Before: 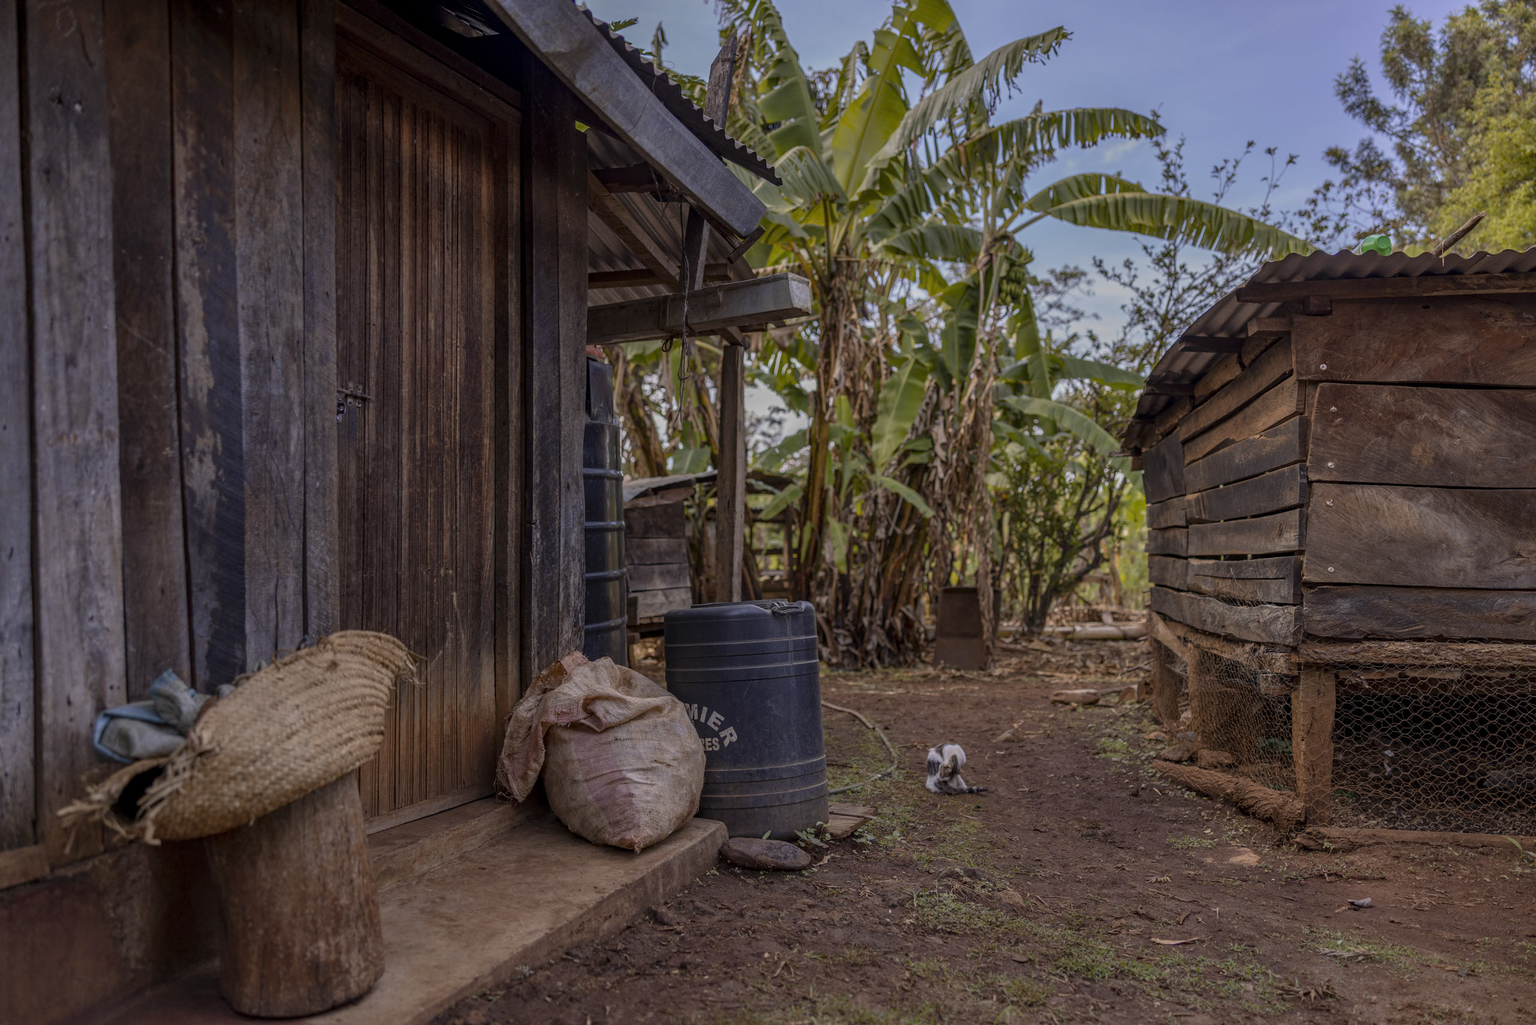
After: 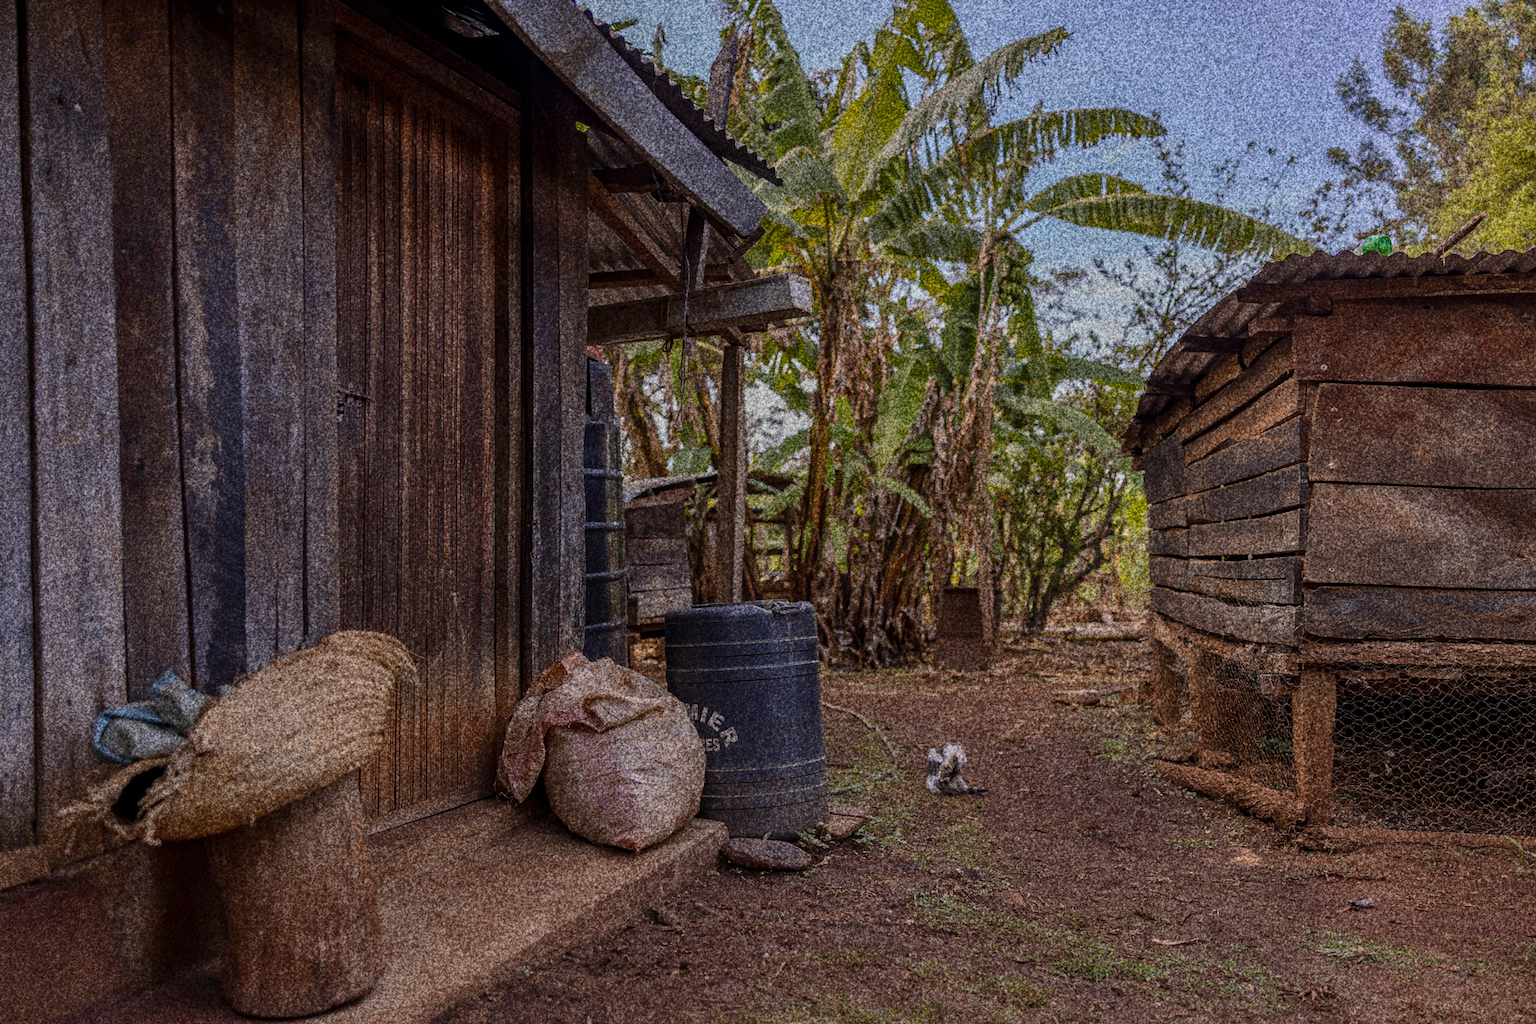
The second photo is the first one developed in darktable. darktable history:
sigmoid: contrast 1.22, skew 0.65
grain: coarseness 30.02 ISO, strength 100%
